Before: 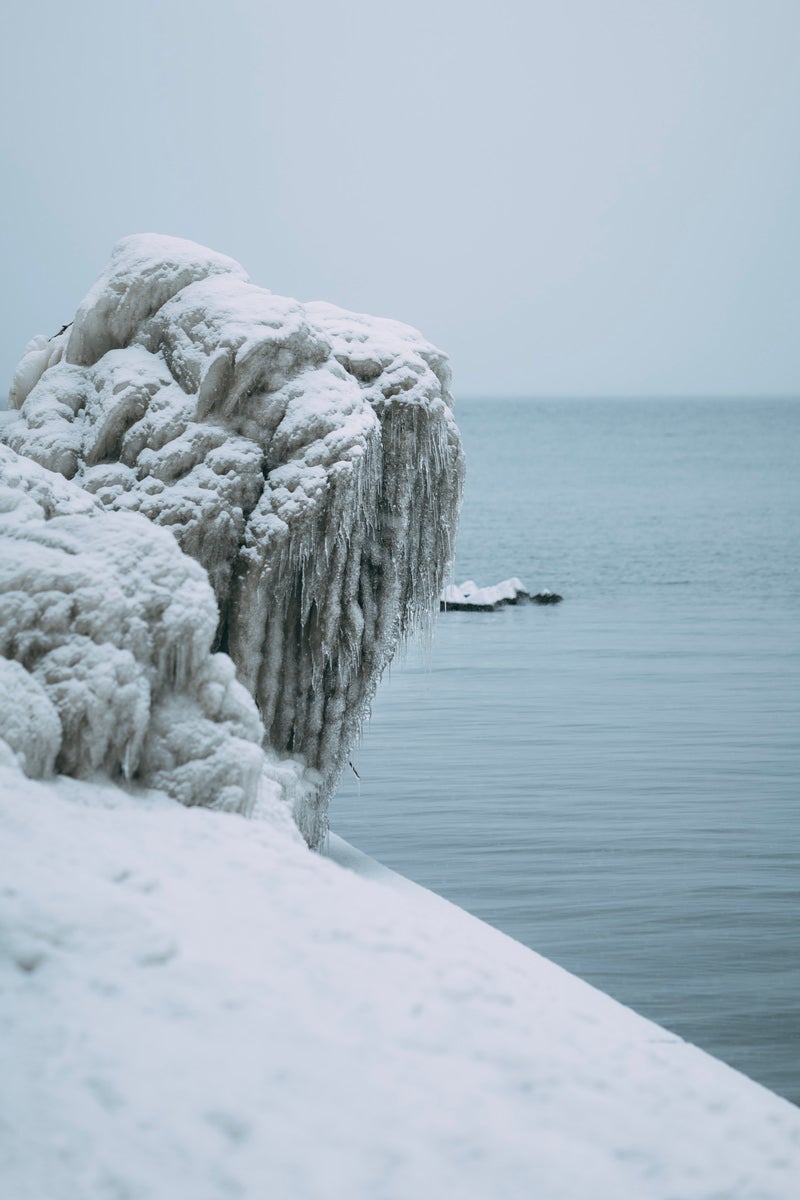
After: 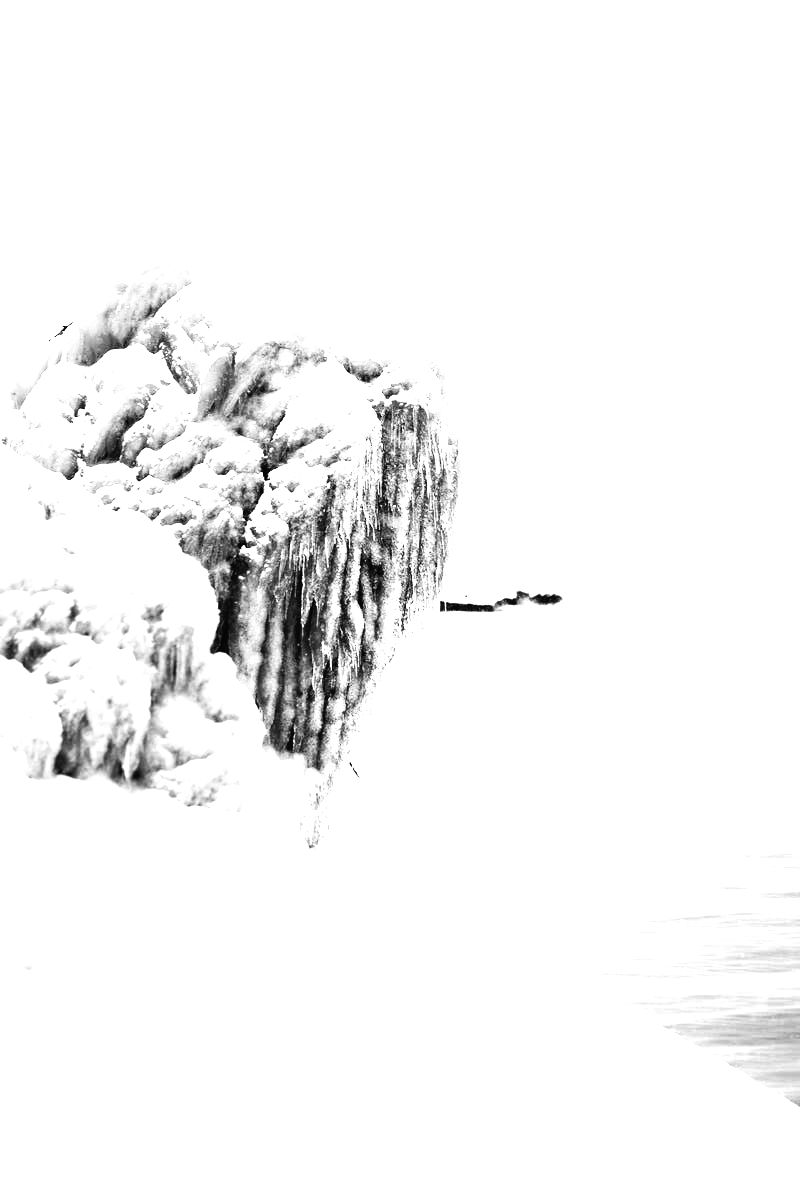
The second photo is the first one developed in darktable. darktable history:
tone equalizer: -8 EV -0.78 EV, -7 EV -0.707 EV, -6 EV -0.567 EV, -5 EV -0.375 EV, -3 EV 0.384 EV, -2 EV 0.6 EV, -1 EV 0.692 EV, +0 EV 0.777 EV, edges refinement/feathering 500, mask exposure compensation -1.57 EV, preserve details no
tone curve: curves: ch0 [(0, 0) (0.003, 0.004) (0.011, 0.008) (0.025, 0.012) (0.044, 0.02) (0.069, 0.028) (0.1, 0.034) (0.136, 0.059) (0.177, 0.1) (0.224, 0.151) (0.277, 0.203) (0.335, 0.266) (0.399, 0.344) (0.468, 0.414) (0.543, 0.507) (0.623, 0.602) (0.709, 0.704) (0.801, 0.804) (0.898, 0.927) (1, 1)], color space Lab, independent channels, preserve colors none
base curve: curves: ch0 [(0, 0) (0.007, 0.004) (0.027, 0.03) (0.046, 0.07) (0.207, 0.54) (0.442, 0.872) (0.673, 0.972) (1, 1)]
color zones: curves: ch0 [(0, 0.613) (0.01, 0.613) (0.245, 0.448) (0.498, 0.529) (0.642, 0.665) (0.879, 0.777) (0.99, 0.613)]; ch1 [(0, 0) (0.143, 0) (0.286, 0) (0.429, 0) (0.571, 0) (0.714, 0) (0.857, 0)]
